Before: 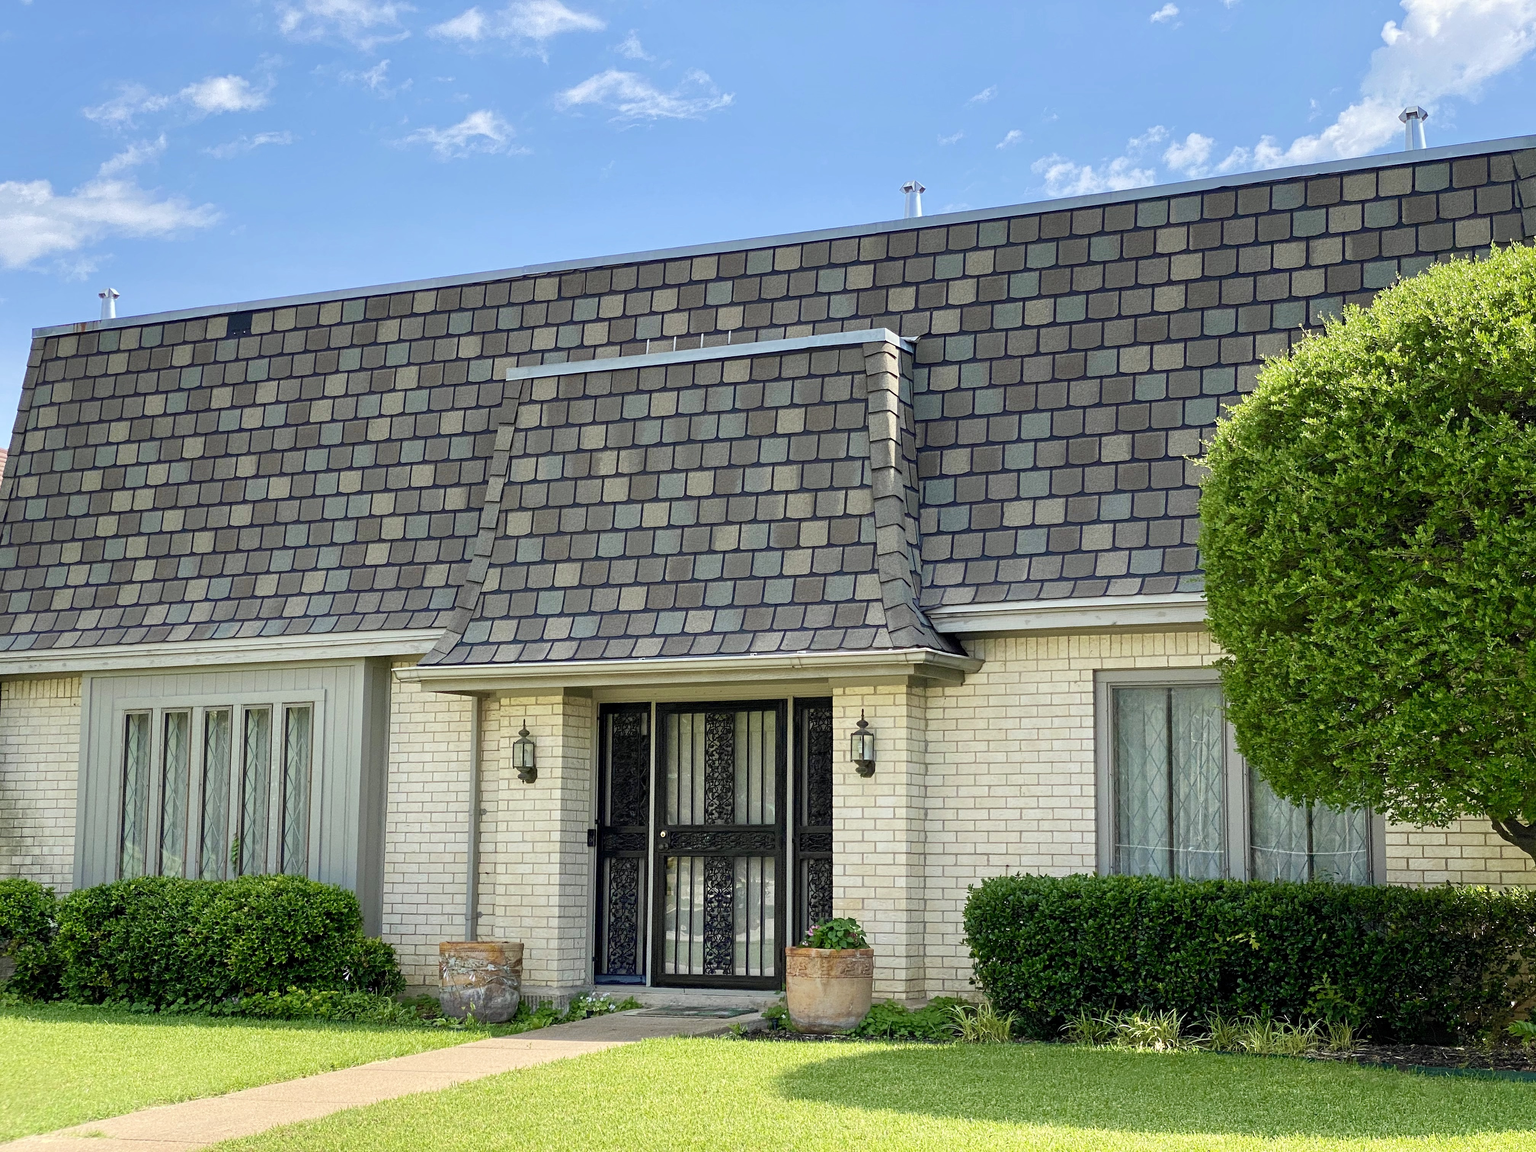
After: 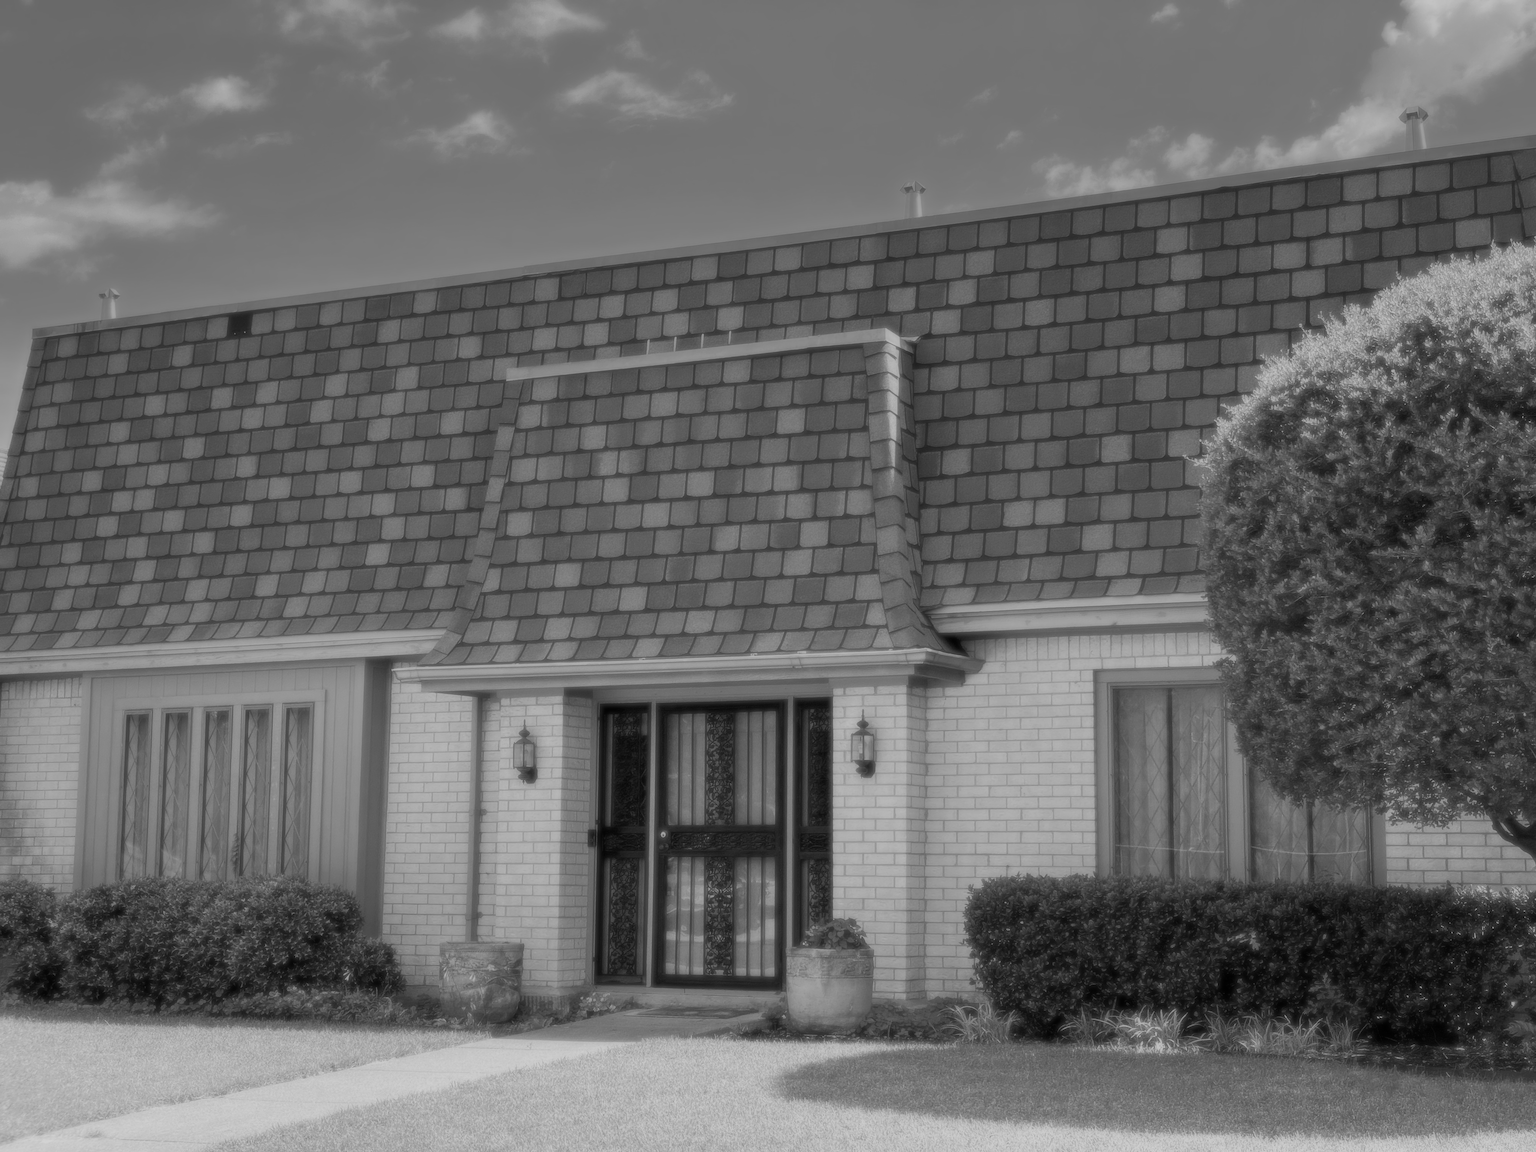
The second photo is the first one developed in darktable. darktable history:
soften: size 8.67%, mix 49%
monochrome: a 79.32, b 81.83, size 1.1
